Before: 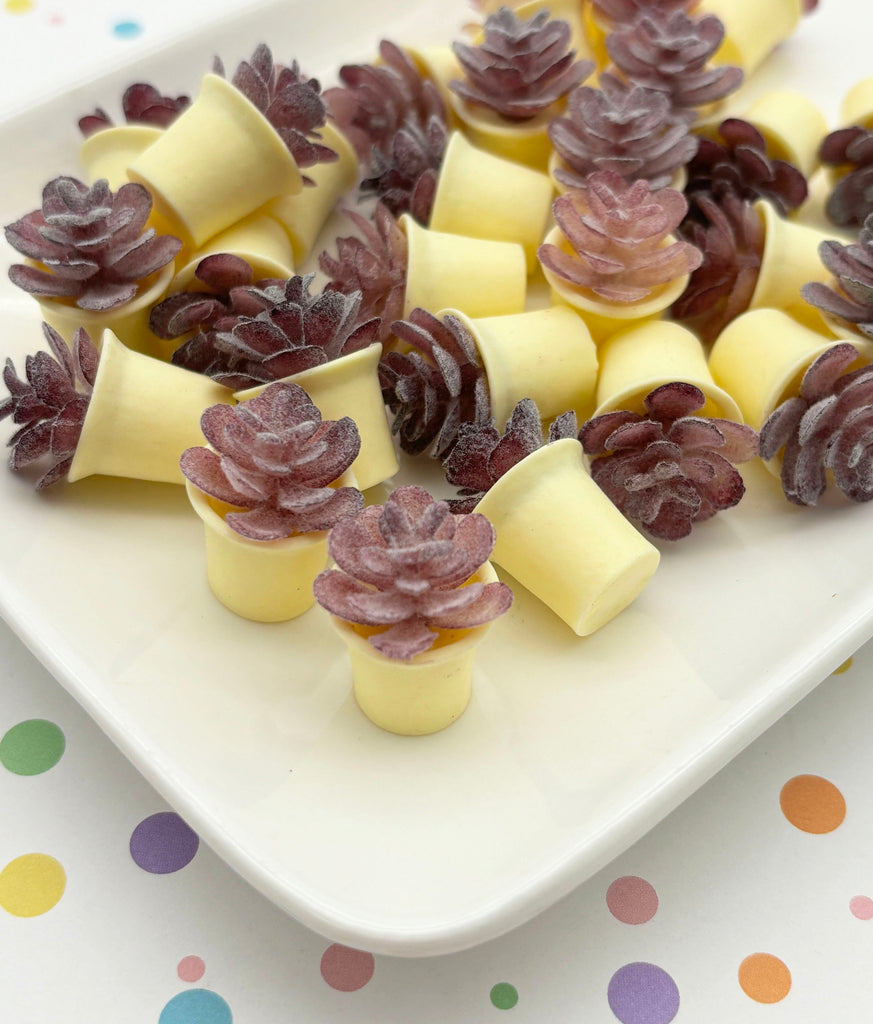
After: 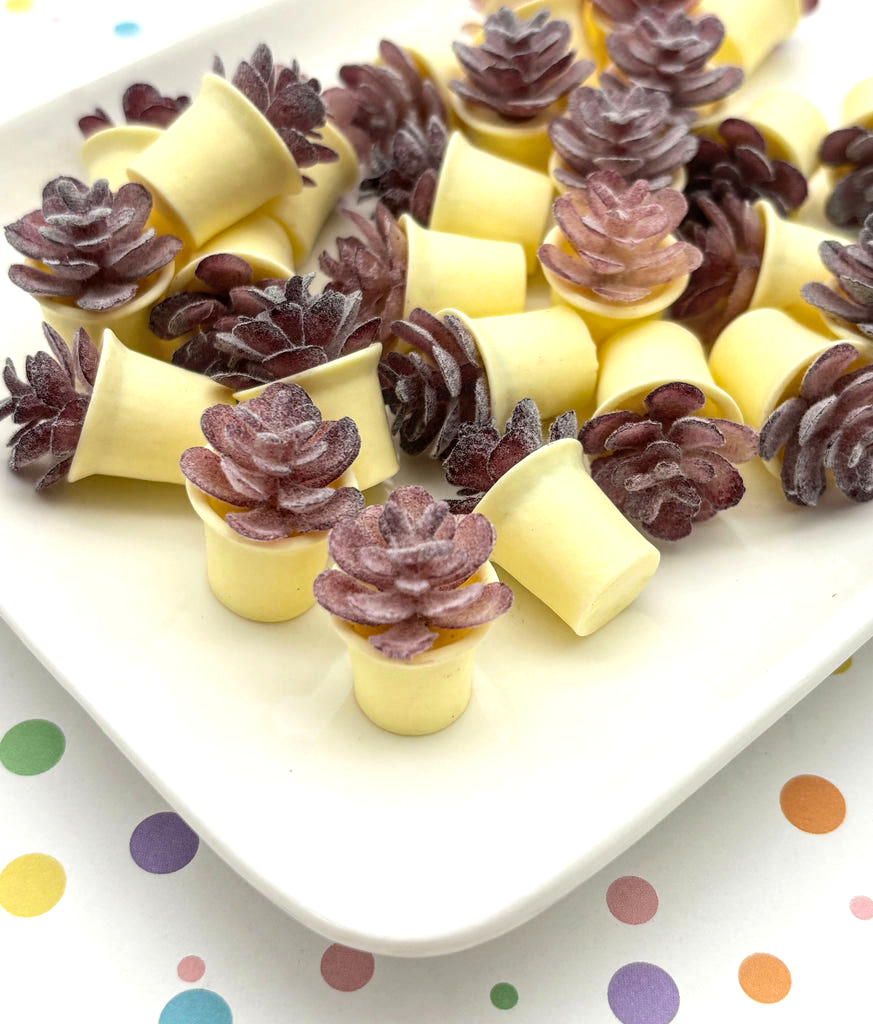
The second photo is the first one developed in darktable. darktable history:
local contrast: on, module defaults
tone equalizer: -8 EV -0.417 EV, -7 EV -0.389 EV, -6 EV -0.333 EV, -5 EV -0.222 EV, -3 EV 0.222 EV, -2 EV 0.333 EV, -1 EV 0.389 EV, +0 EV 0.417 EV, edges refinement/feathering 500, mask exposure compensation -1.57 EV, preserve details no
